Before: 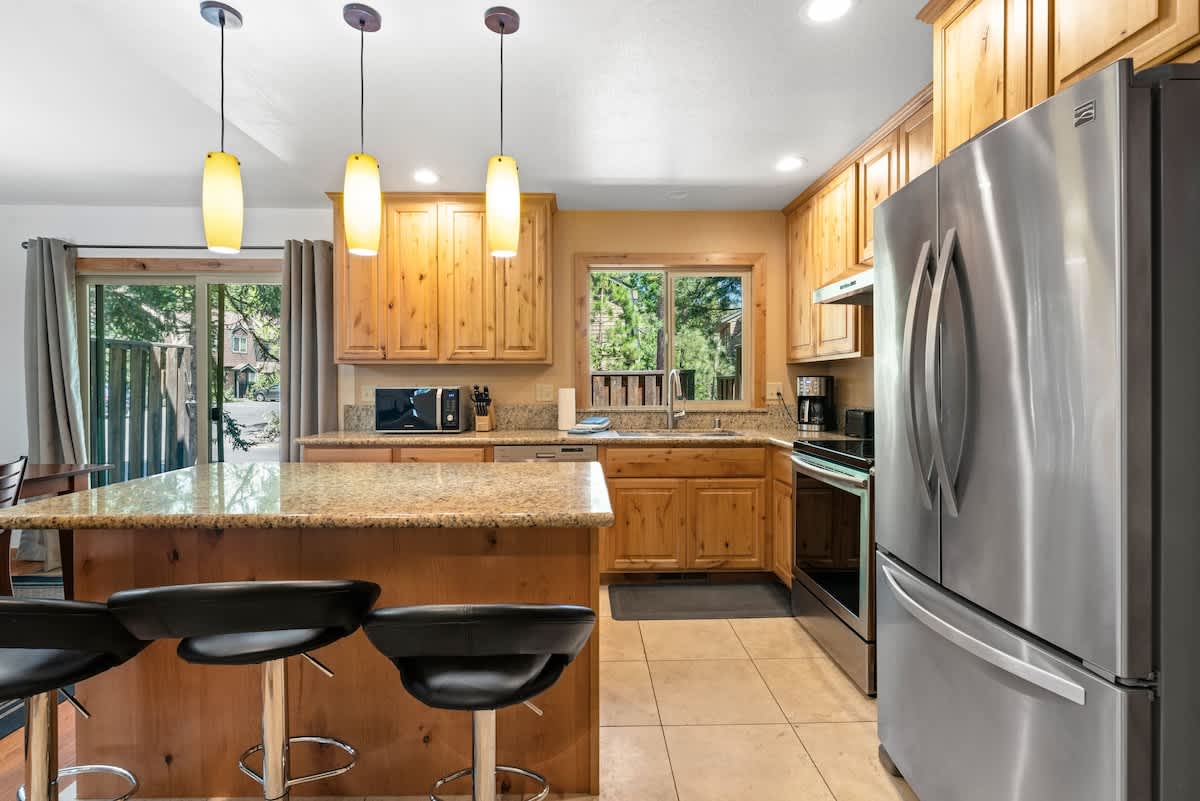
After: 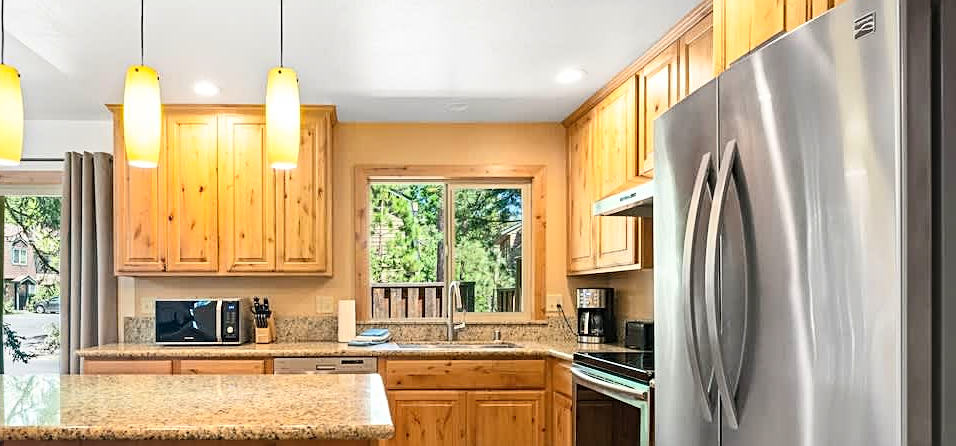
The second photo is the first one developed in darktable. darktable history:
sharpen: on, module defaults
contrast brightness saturation: contrast 0.195, brightness 0.155, saturation 0.228
crop: left 18.348%, top 11.092%, right 1.928%, bottom 33.123%
